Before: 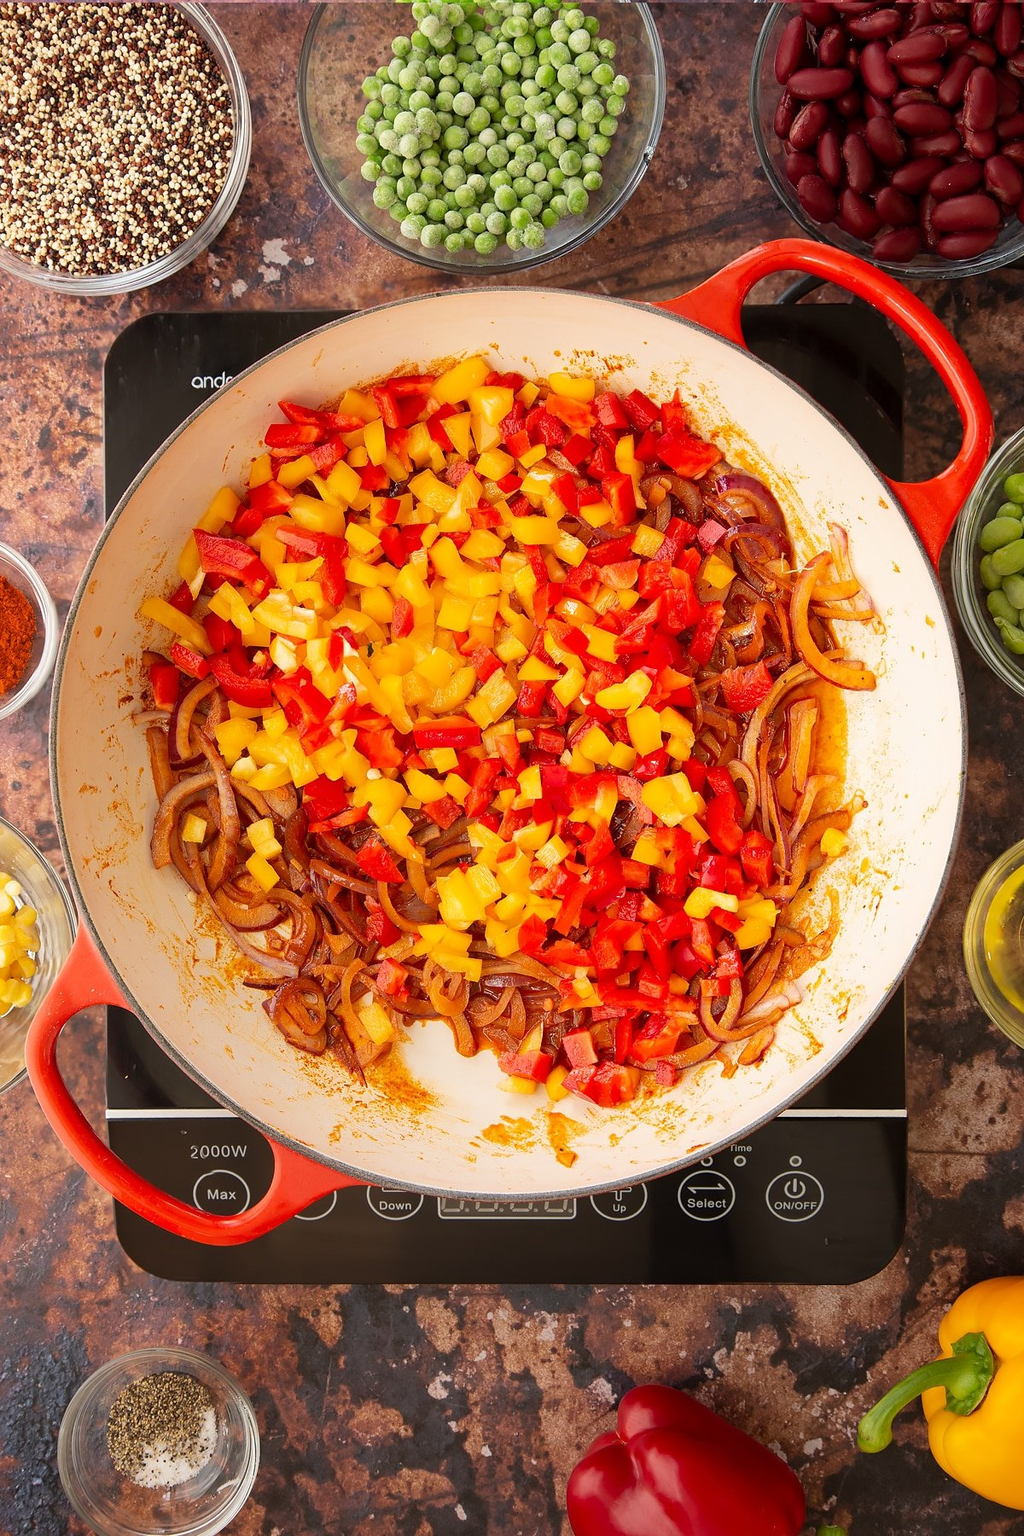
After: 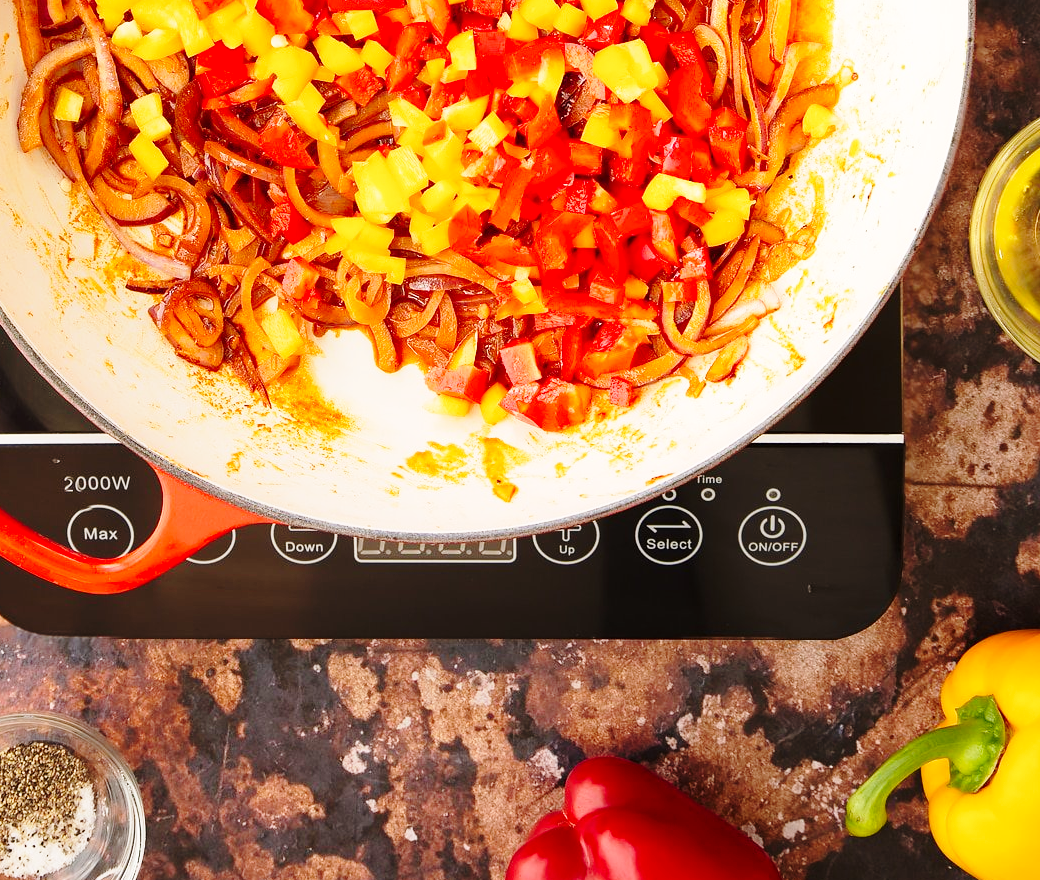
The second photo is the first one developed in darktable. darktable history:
base curve: curves: ch0 [(0, 0) (0.028, 0.03) (0.121, 0.232) (0.46, 0.748) (0.859, 0.968) (1, 1)], preserve colors none
crop and rotate: left 13.306%, top 48.129%, bottom 2.928%
